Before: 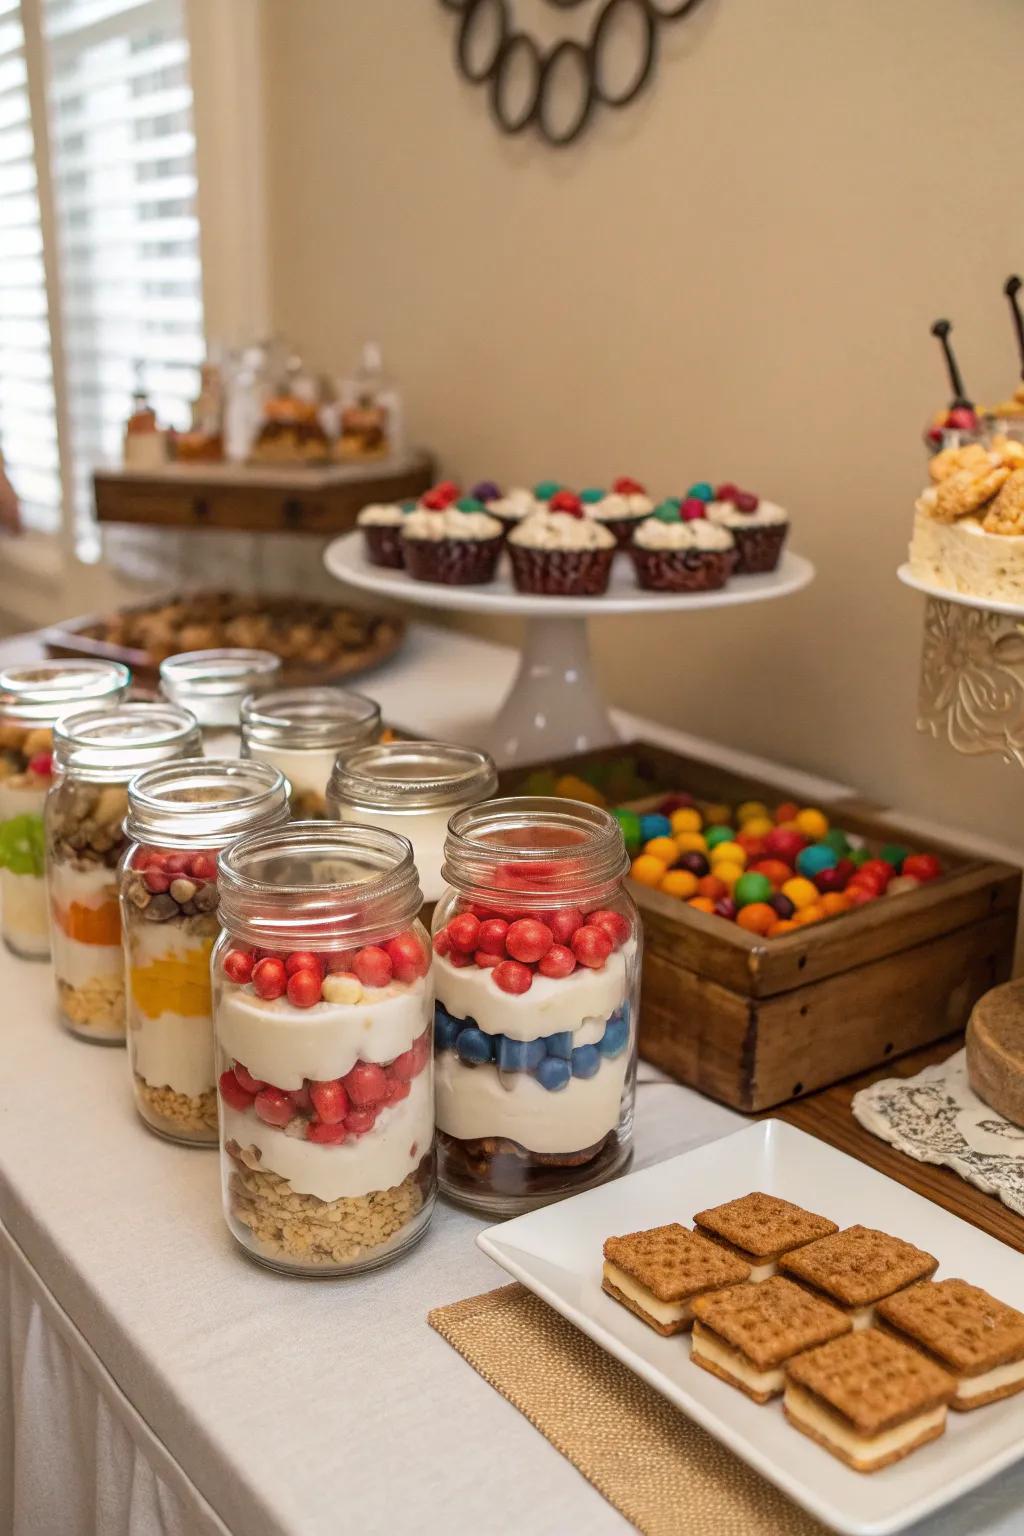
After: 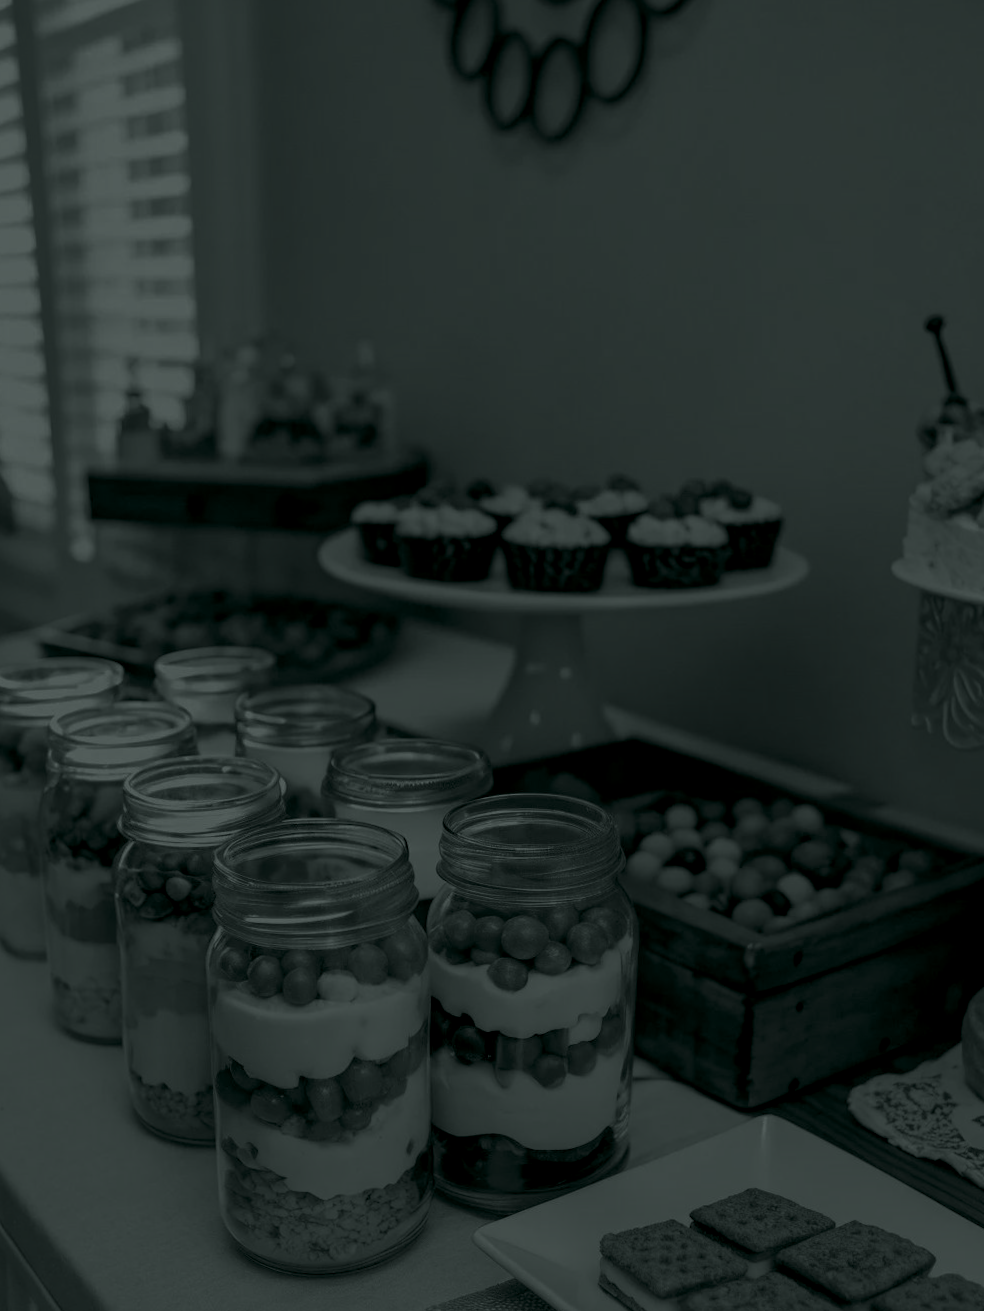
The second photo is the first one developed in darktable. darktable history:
crop and rotate: angle 0.2°, left 0.275%, right 3.127%, bottom 14.18%
shadows and highlights: on, module defaults
colorize: hue 90°, saturation 19%, lightness 1.59%, version 1
